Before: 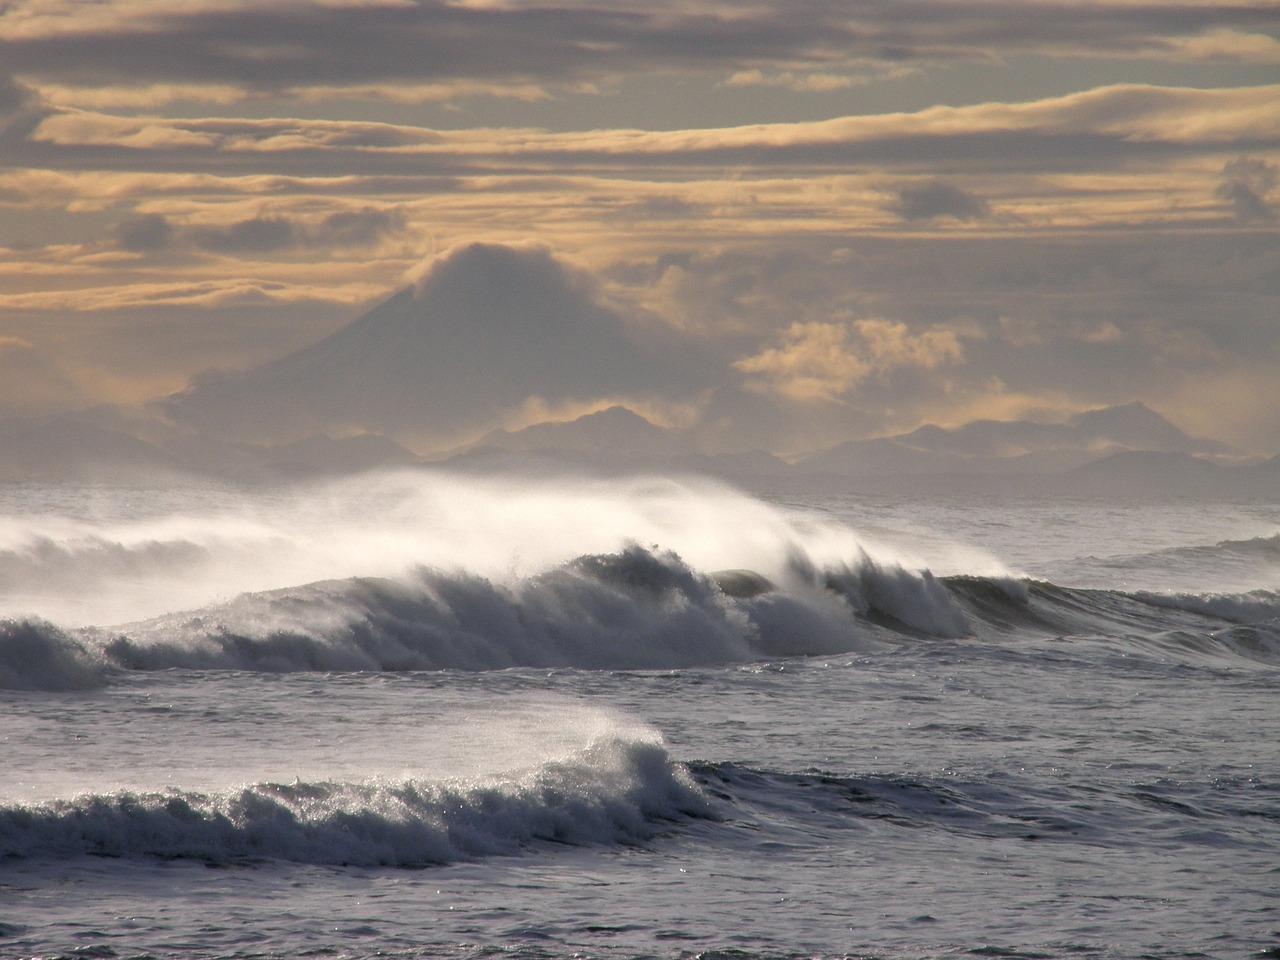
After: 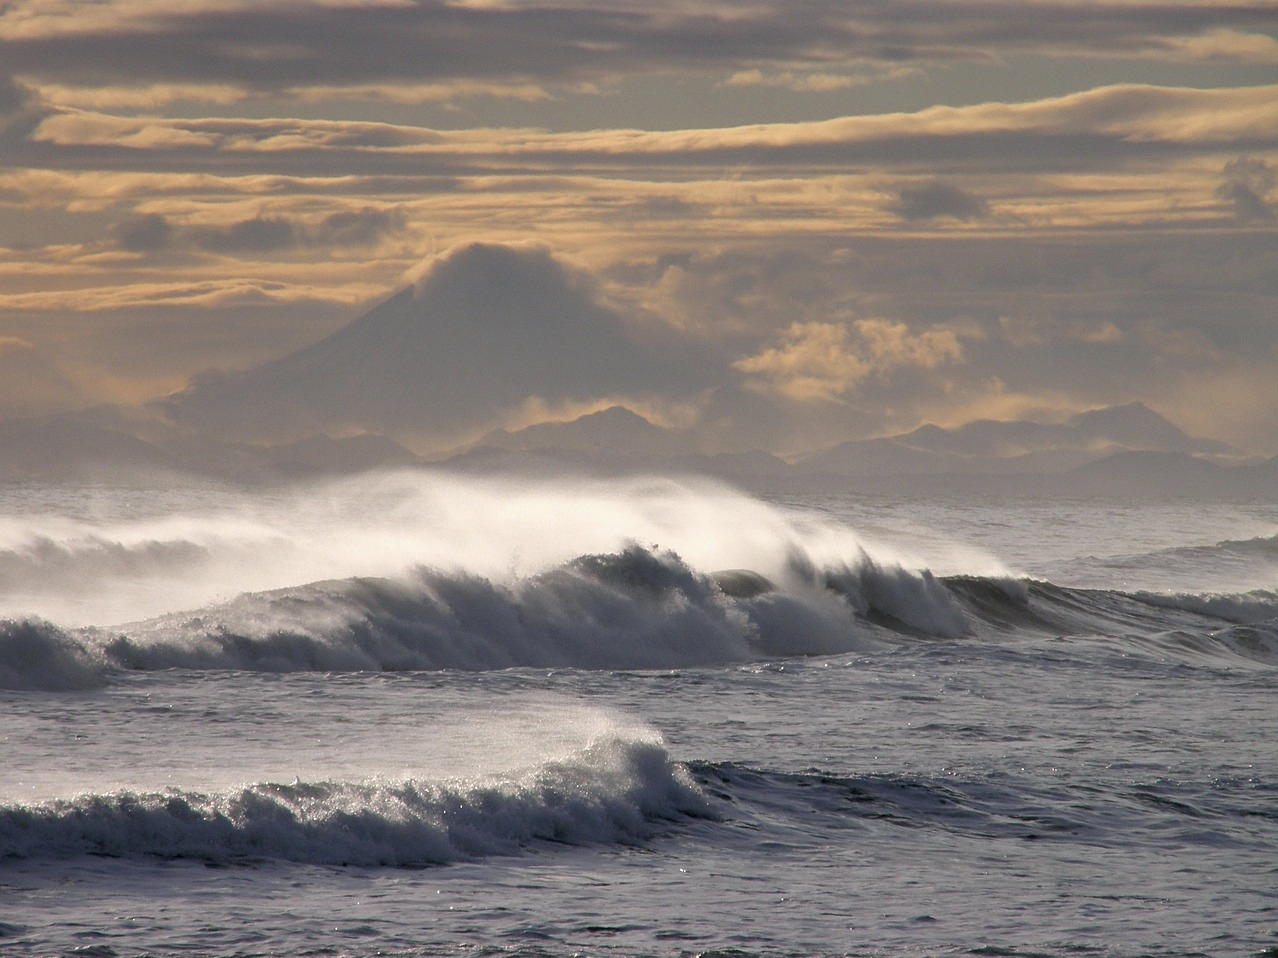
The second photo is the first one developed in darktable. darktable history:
shadows and highlights: shadows 43.71, white point adjustment -1.46, soften with gaussian
crop: top 0.05%, bottom 0.098%
sharpen: amount 0.2
white balance: emerald 1
